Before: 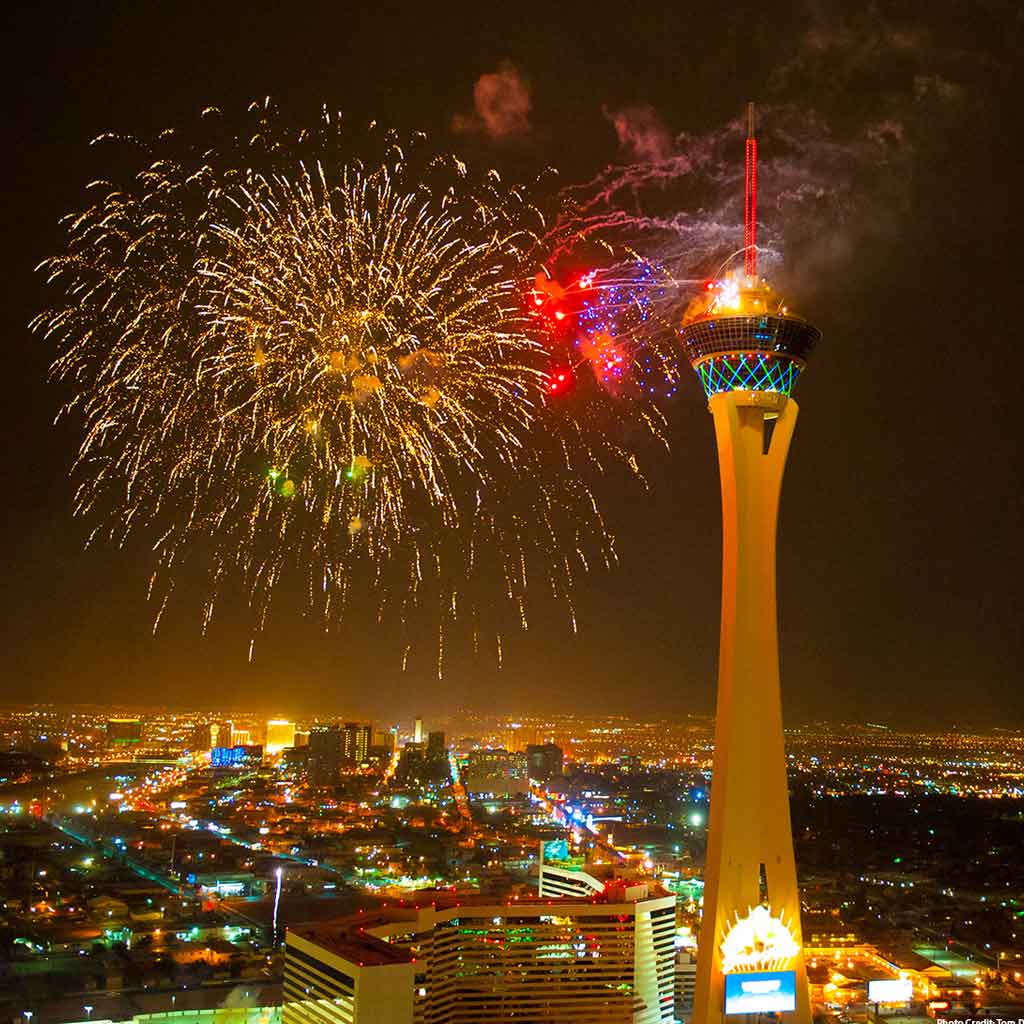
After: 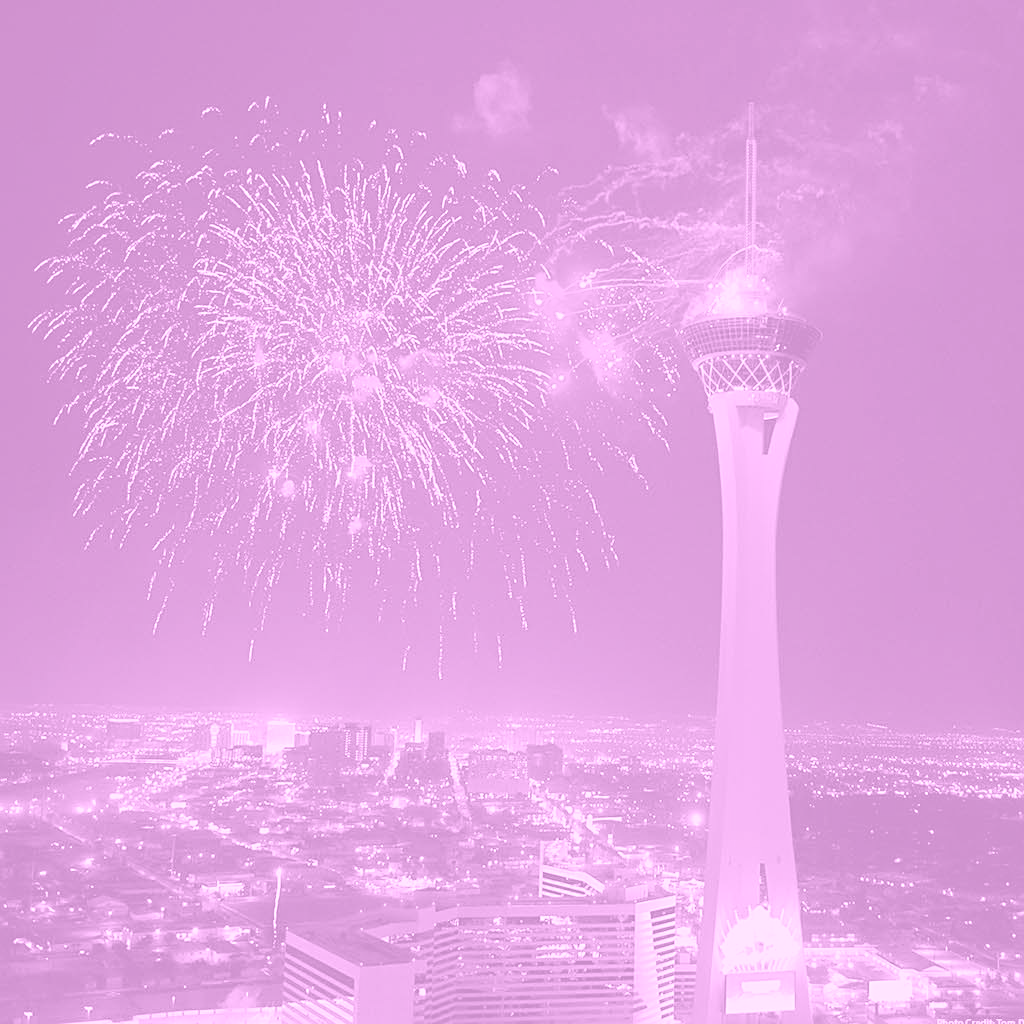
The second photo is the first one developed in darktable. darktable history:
colorize: hue 331.2°, saturation 69%, source mix 30.28%, lightness 69.02%, version 1
color correction: highlights a* 1.59, highlights b* -1.7, saturation 2.48
sharpen: on, module defaults
